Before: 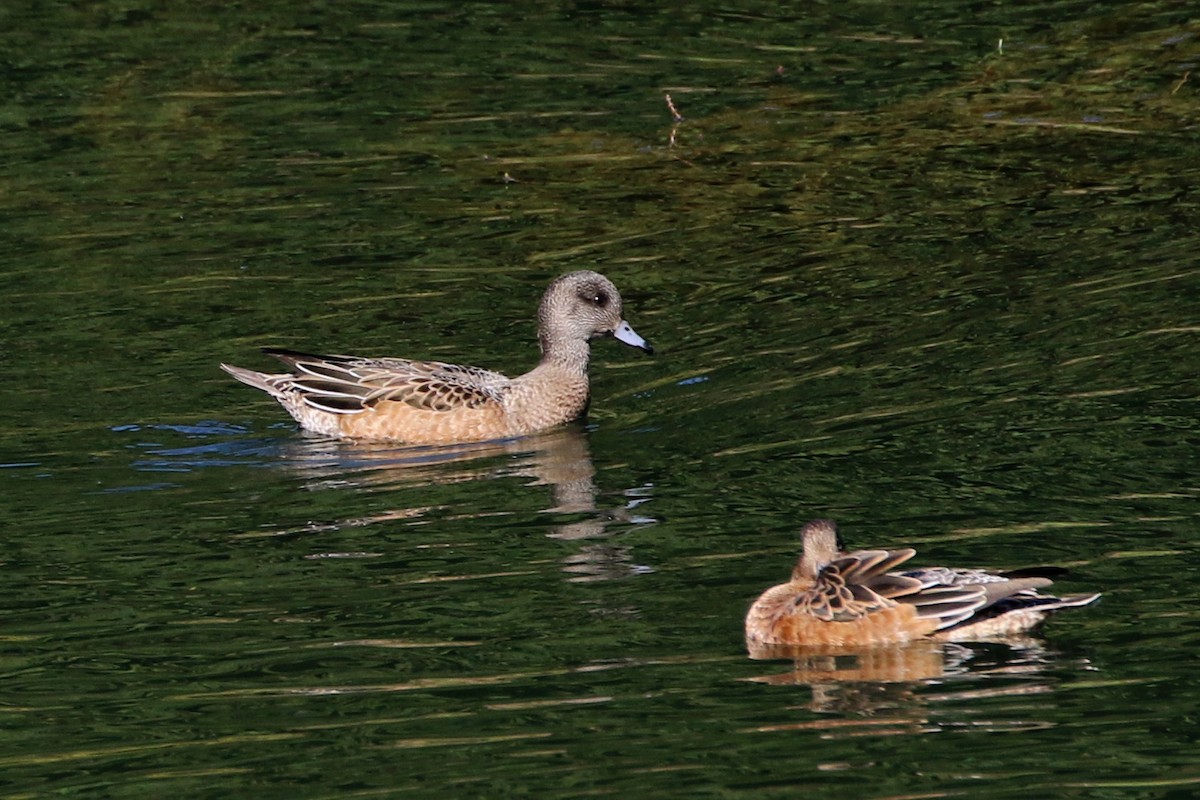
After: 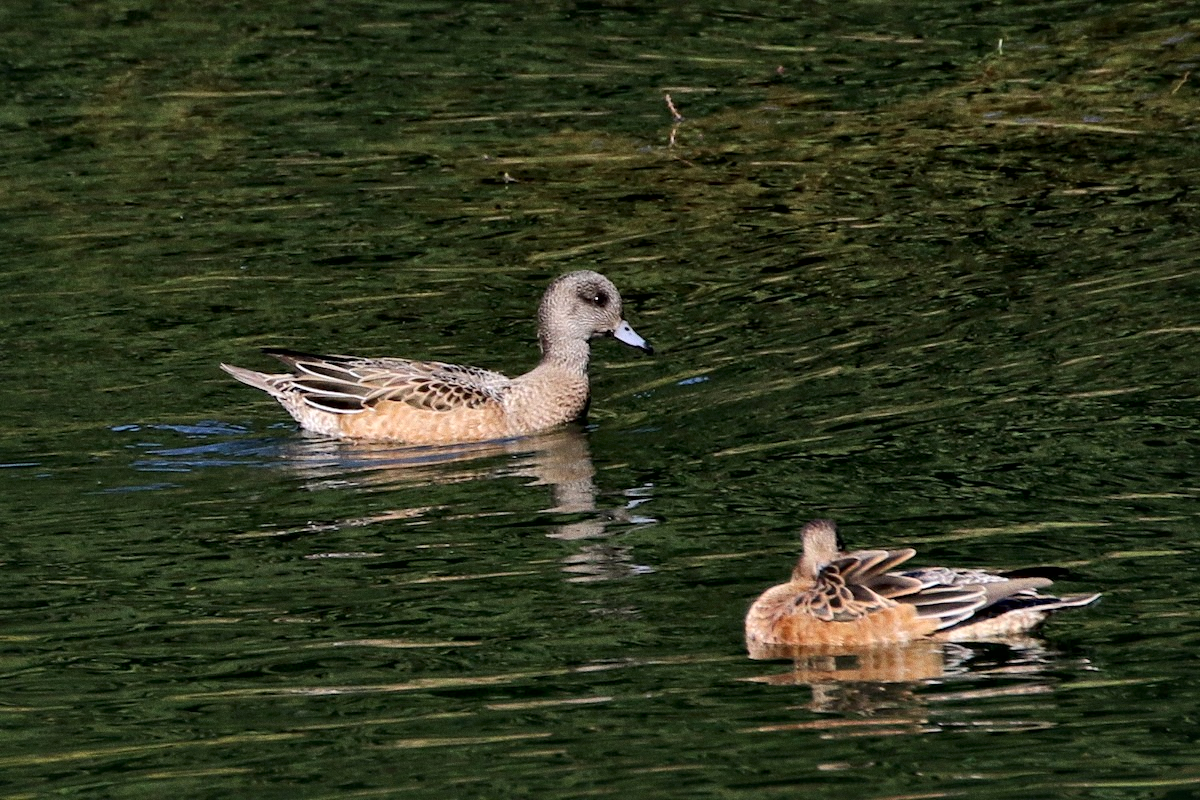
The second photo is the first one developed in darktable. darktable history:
local contrast: mode bilateral grid, contrast 25, coarseness 60, detail 151%, midtone range 0.2
color balance: mode lift, gamma, gain (sRGB)
grain: coarseness 0.47 ISO
